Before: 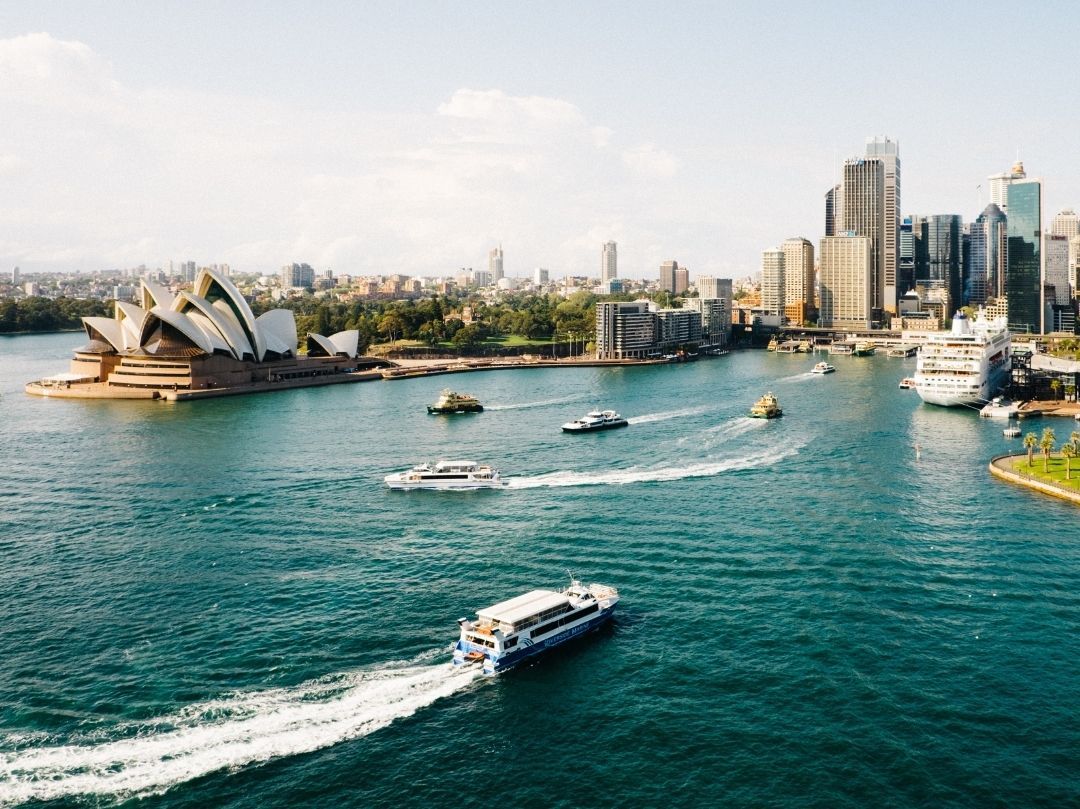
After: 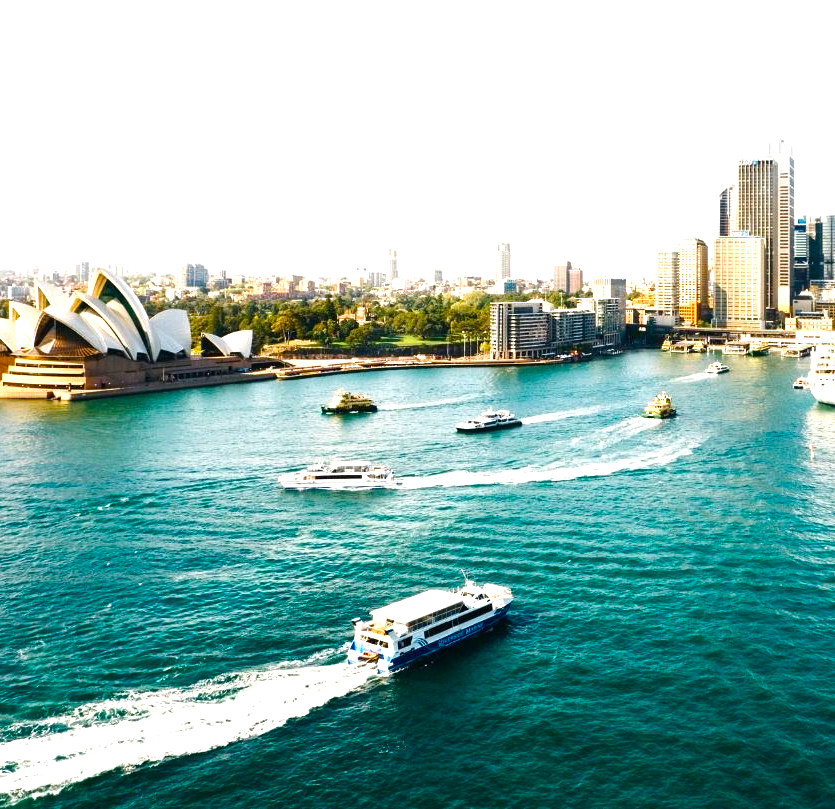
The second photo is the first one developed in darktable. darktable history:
color balance rgb: power › luminance 1.492%, perceptual saturation grading › global saturation 20%, perceptual saturation grading › highlights -25.83%, perceptual saturation grading › shadows 50.14%, perceptual brilliance grading › global brilliance 24.717%, global vibrance 14.946%
crop: left 9.895%, right 12.71%
